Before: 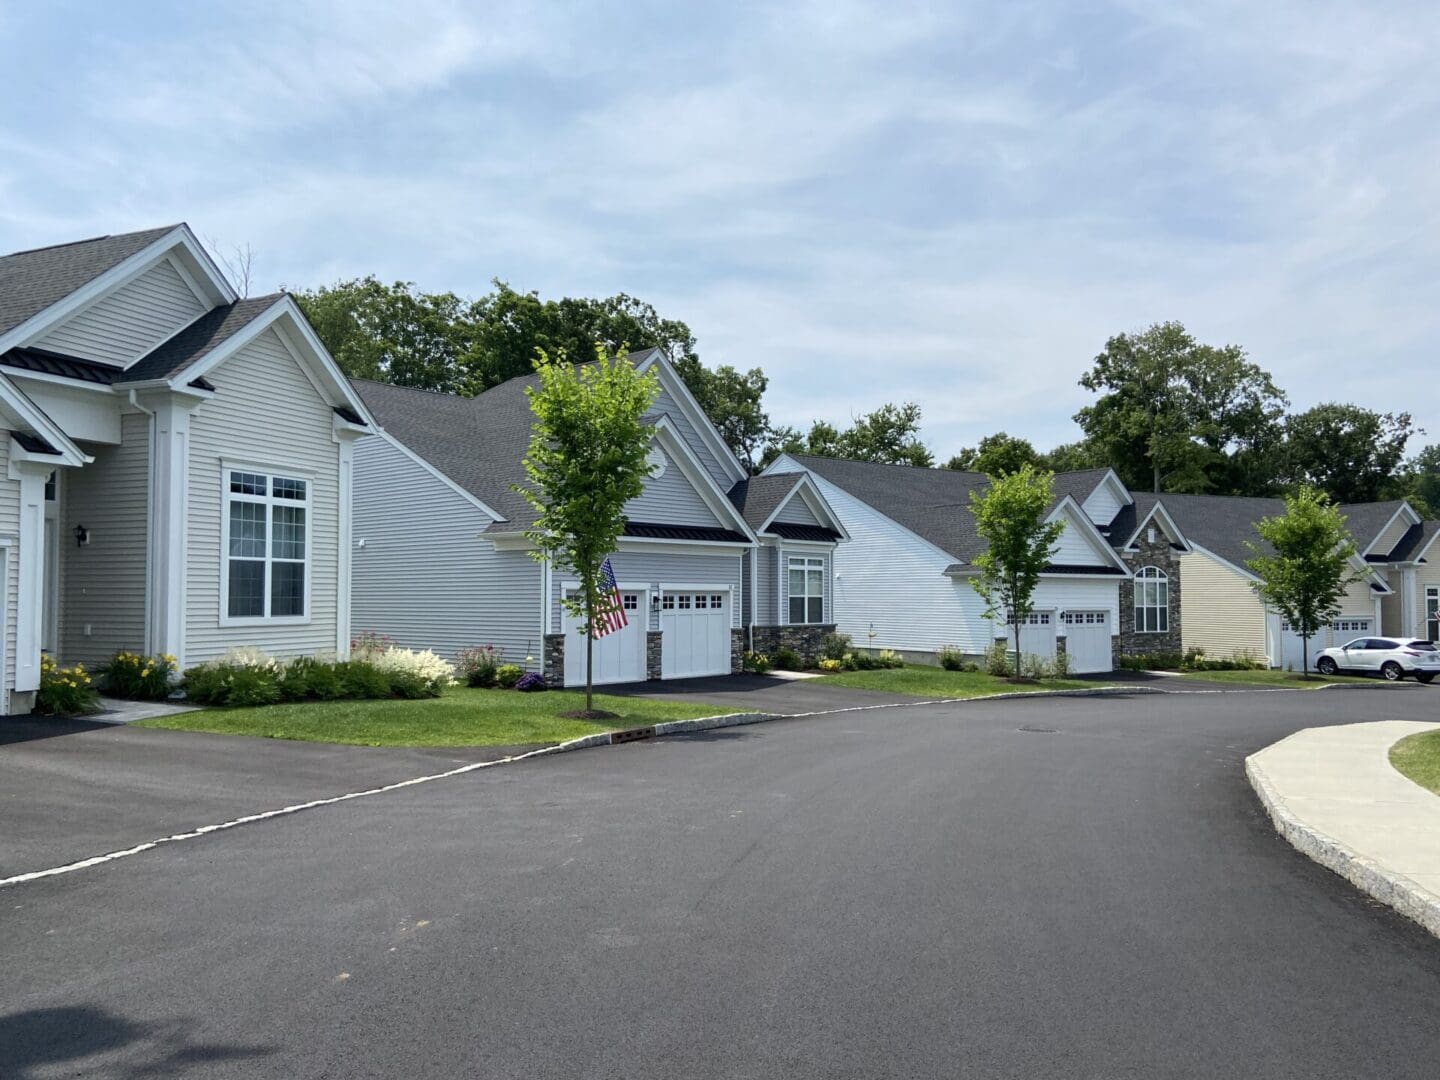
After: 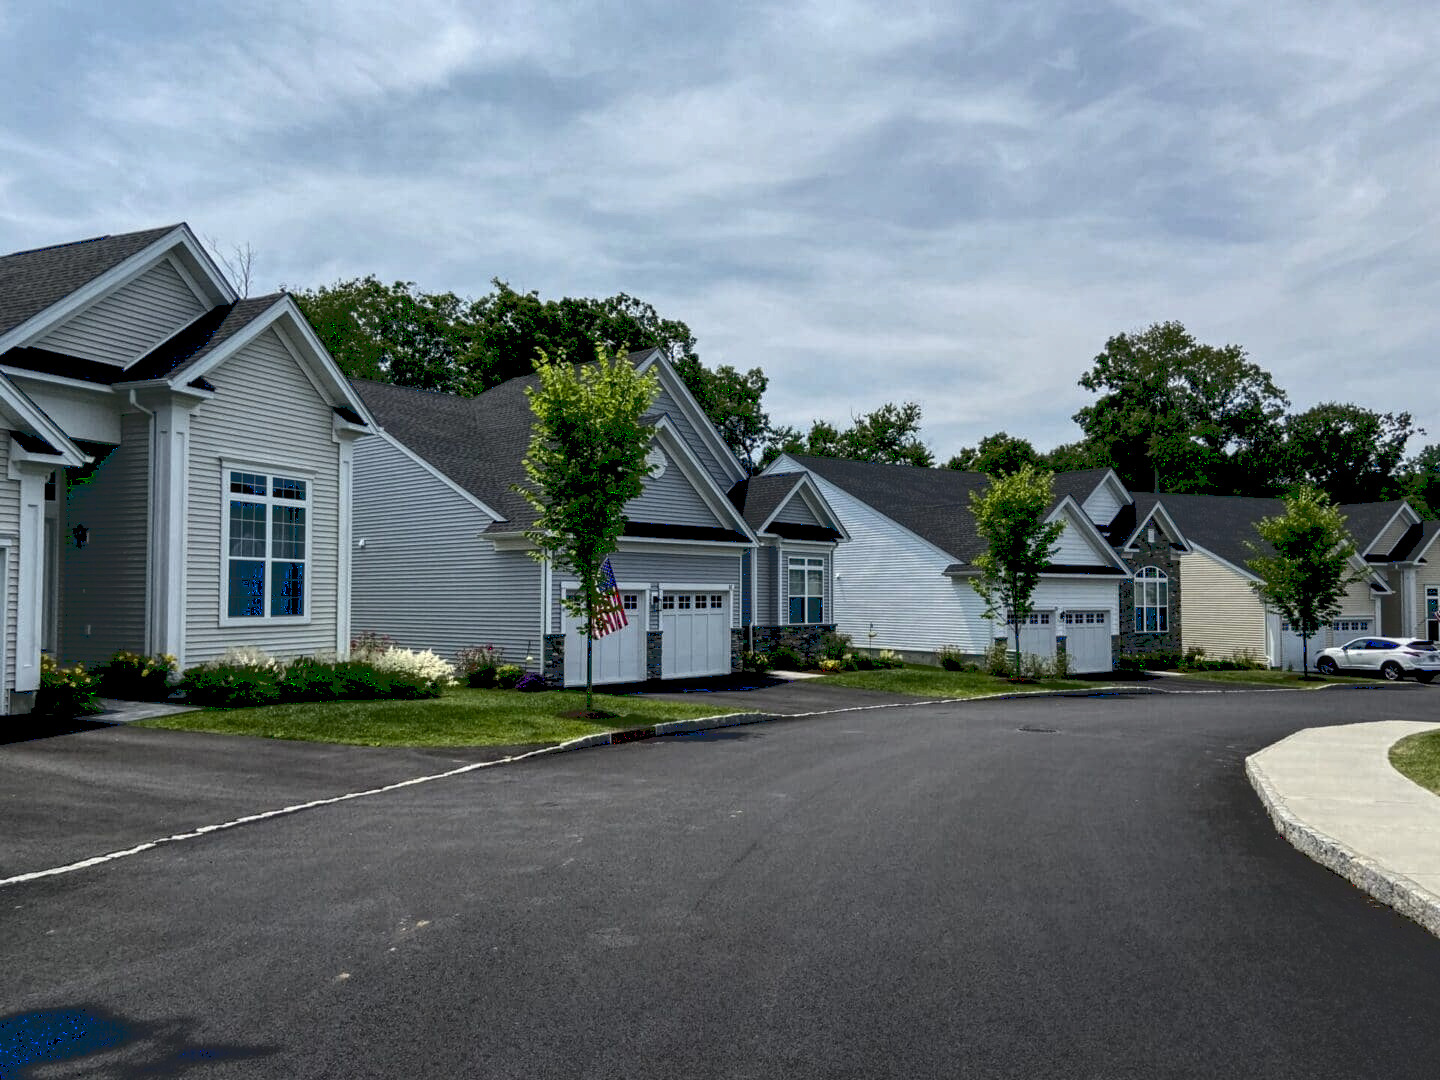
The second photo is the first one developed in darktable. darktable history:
local contrast: highlights 54%, shadows 52%, detail 130%, midtone range 0.447
tone equalizer: -8 EV -0.553 EV
base curve: curves: ch0 [(0, 0.02) (0.083, 0.036) (1, 1)]
exposure: black level correction 0.029, exposure -0.073 EV, compensate exposure bias true, compensate highlight preservation false
